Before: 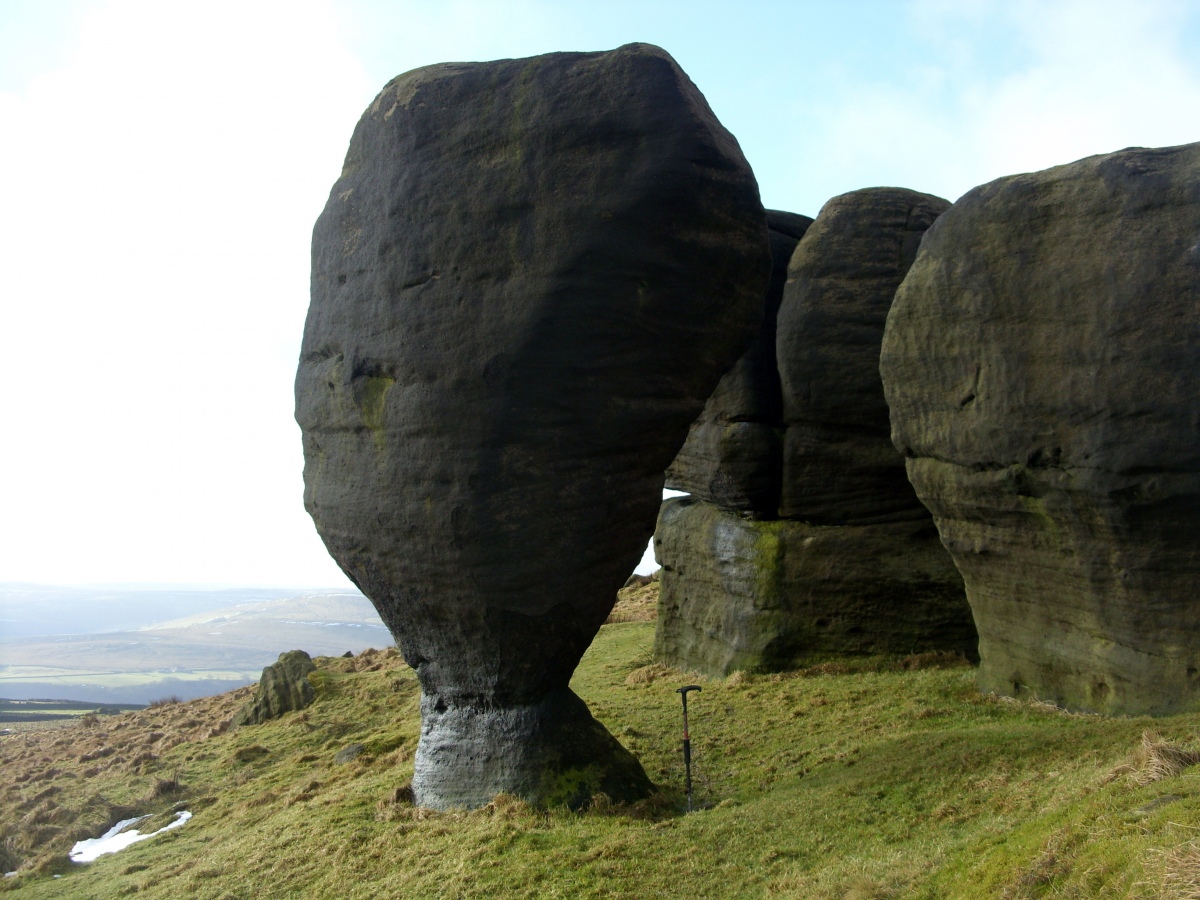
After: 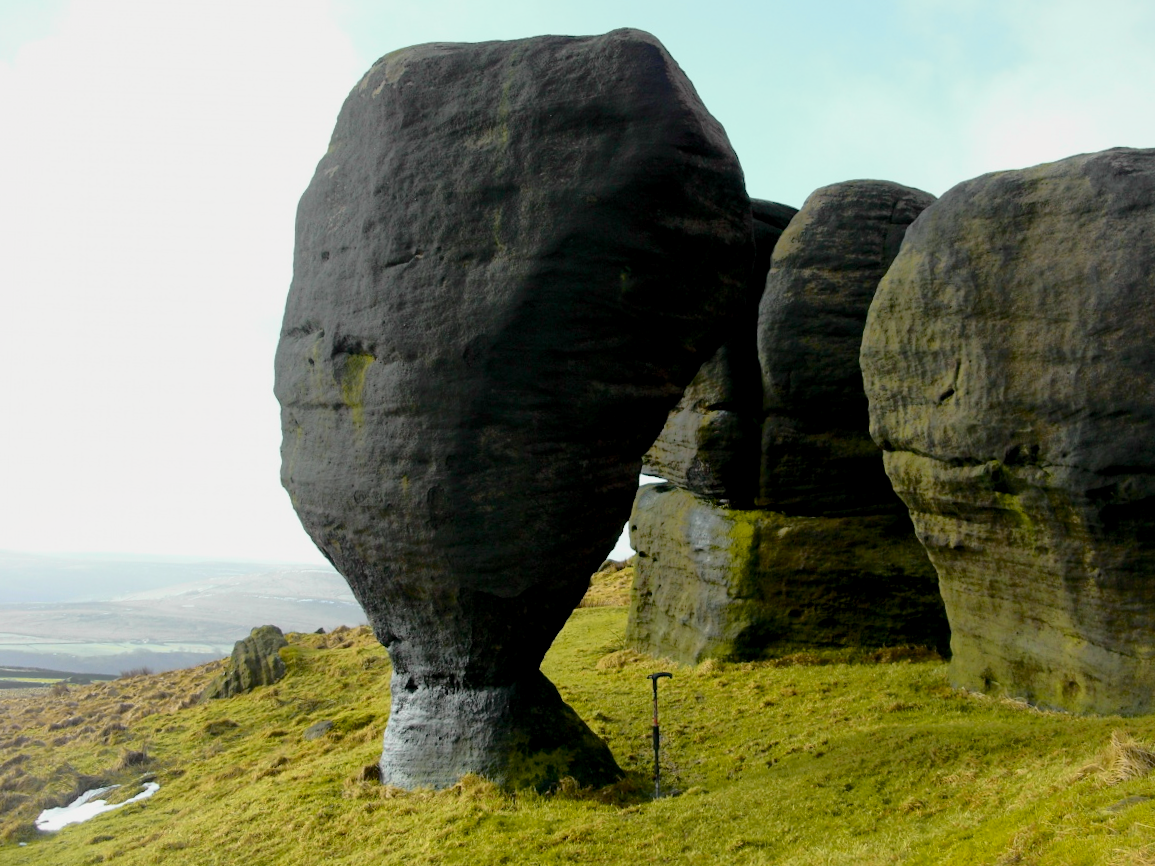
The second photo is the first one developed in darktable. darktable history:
crop and rotate: angle -1.69°
exposure: black level correction 0.004, exposure 0.014 EV, compensate highlight preservation false
tone curve: curves: ch0 [(0, 0) (0.168, 0.142) (0.359, 0.44) (0.469, 0.544) (0.634, 0.722) (0.858, 0.903) (1, 0.968)]; ch1 [(0, 0) (0.437, 0.453) (0.472, 0.47) (0.502, 0.502) (0.54, 0.534) (0.57, 0.592) (0.618, 0.66) (0.699, 0.749) (0.859, 0.919) (1, 1)]; ch2 [(0, 0) (0.33, 0.301) (0.421, 0.443) (0.476, 0.498) (0.505, 0.503) (0.547, 0.557) (0.586, 0.634) (0.608, 0.676) (1, 1)], color space Lab, independent channels, preserve colors none
shadows and highlights: on, module defaults
